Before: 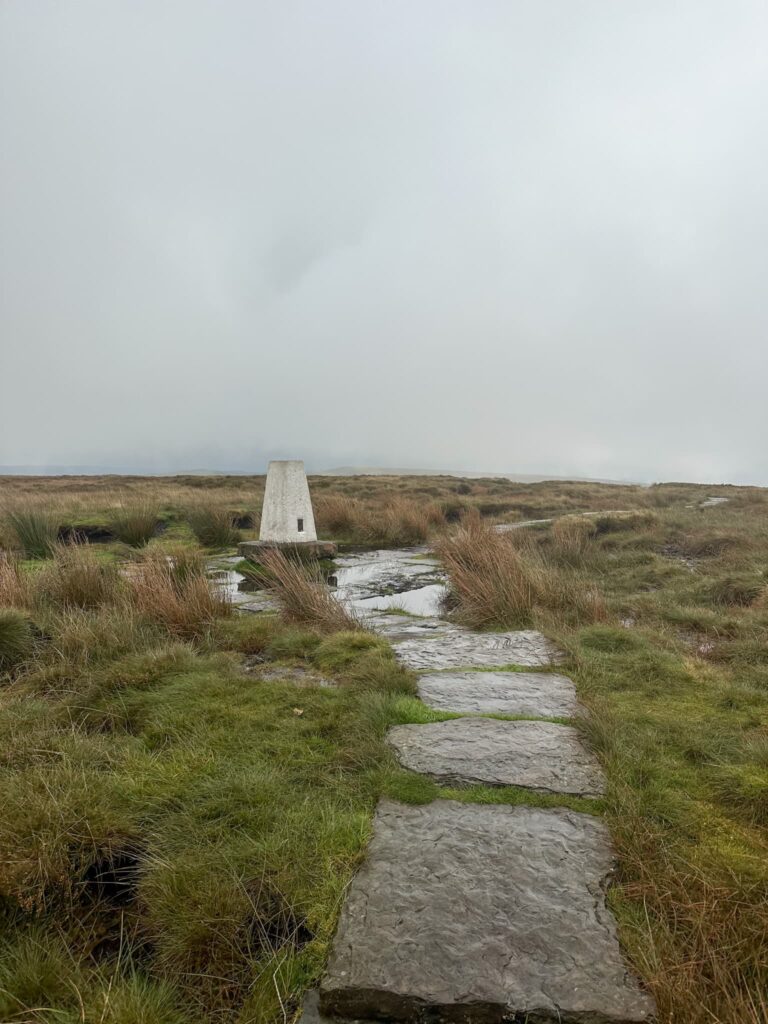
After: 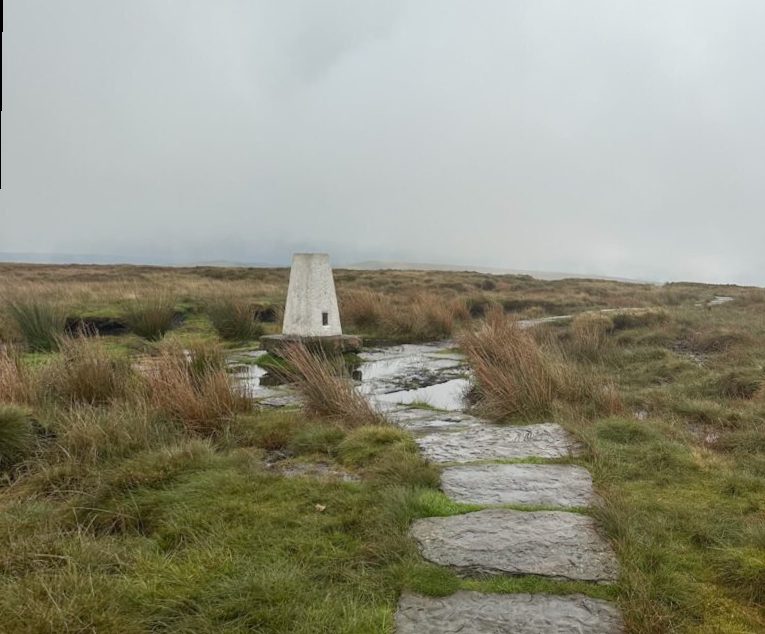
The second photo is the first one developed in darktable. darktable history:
crop: top 16.727%, bottom 16.727%
rotate and perspective: rotation 0.679°, lens shift (horizontal) 0.136, crop left 0.009, crop right 0.991, crop top 0.078, crop bottom 0.95
